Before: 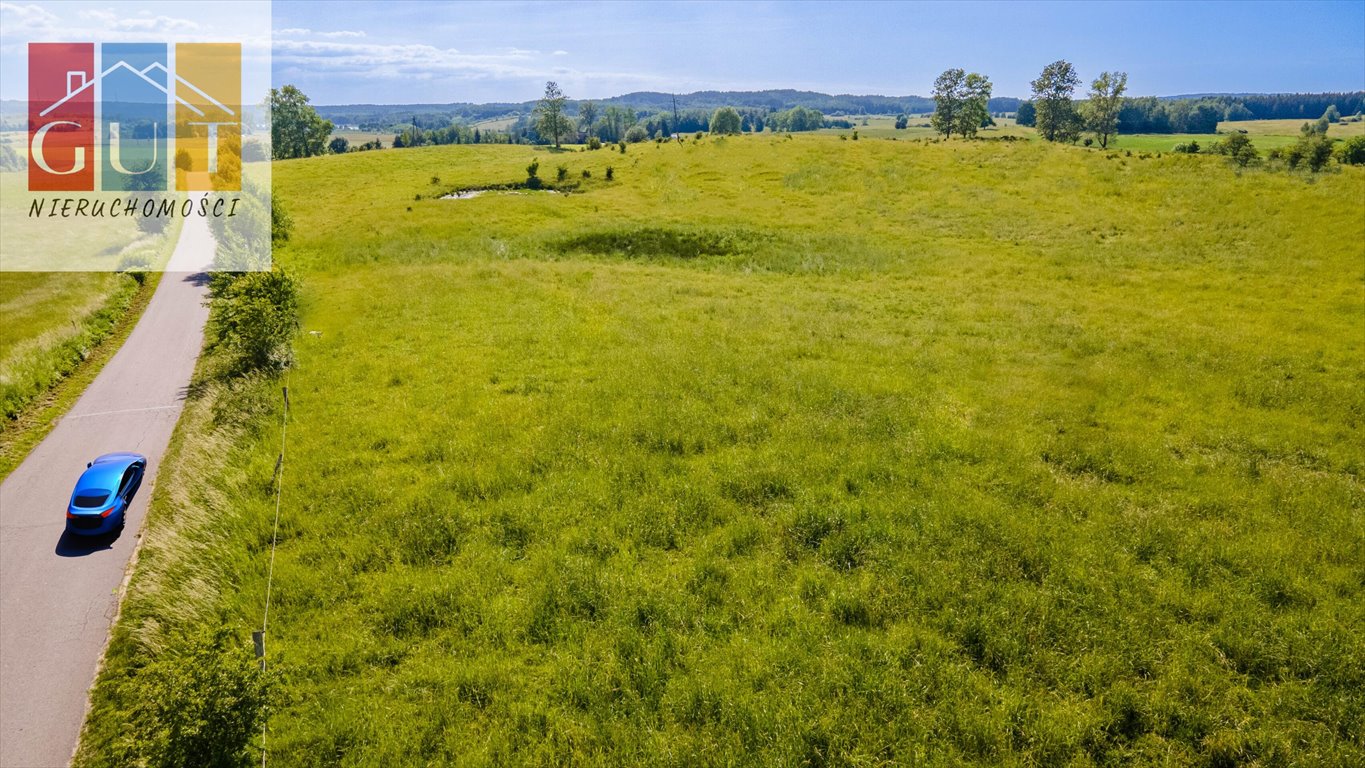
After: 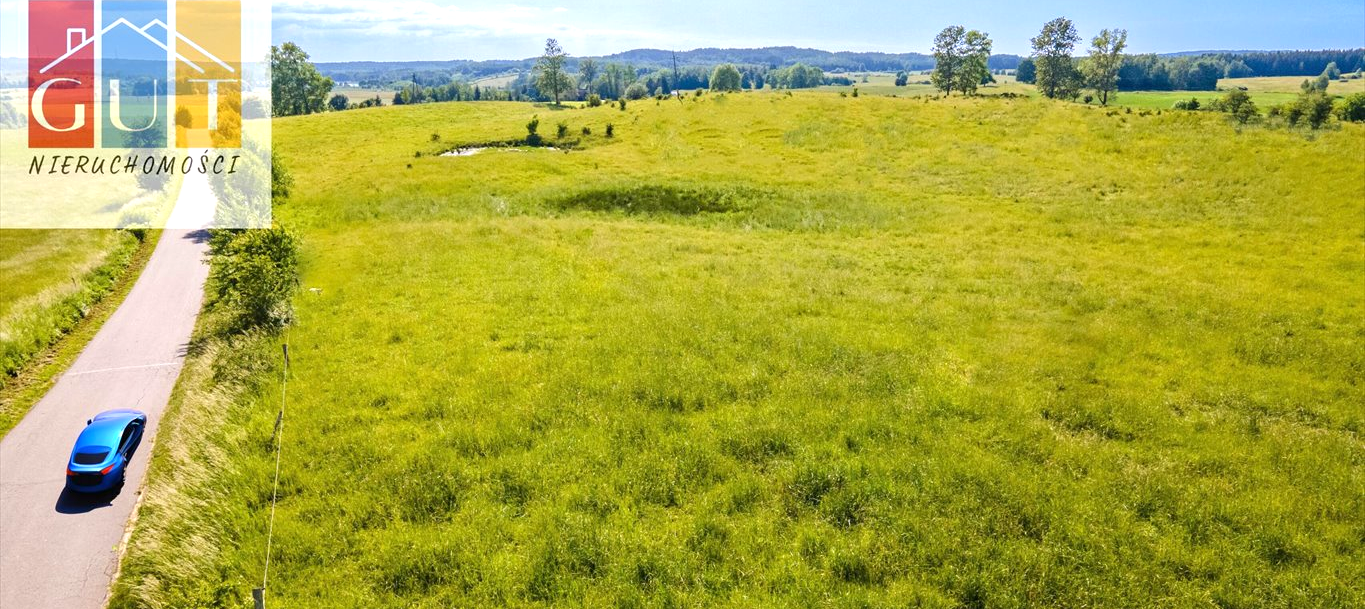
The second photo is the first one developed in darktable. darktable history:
crop and rotate: top 5.667%, bottom 14.937%
exposure: exposure 0.564 EV, compensate highlight preservation false
